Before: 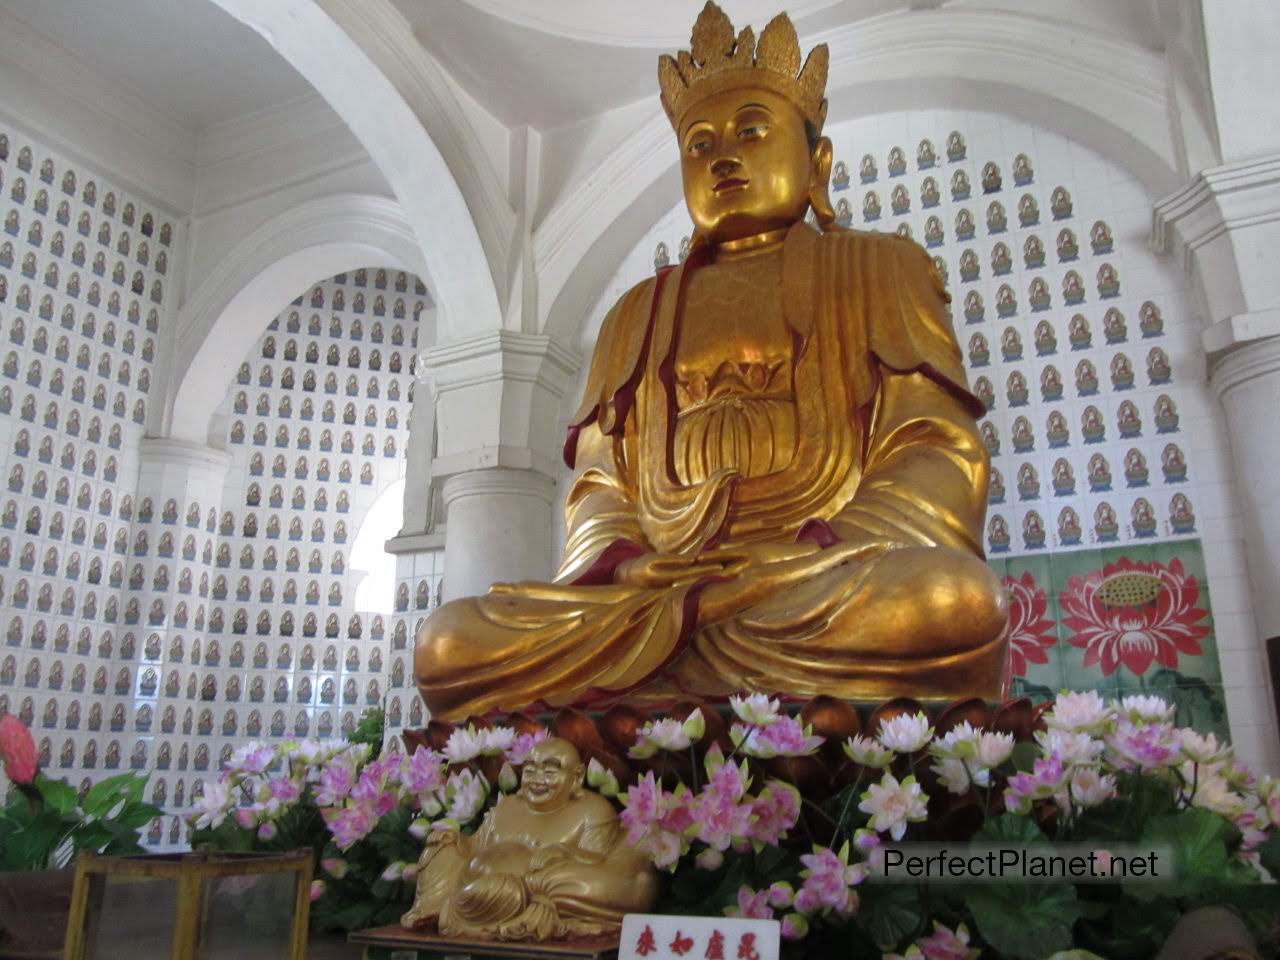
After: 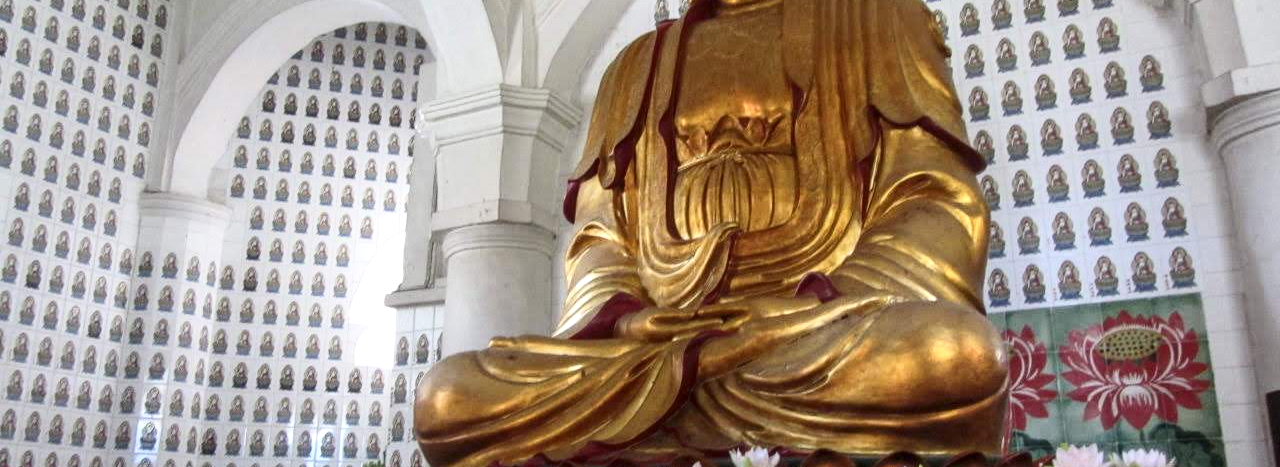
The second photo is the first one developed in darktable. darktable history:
contrast brightness saturation: contrast 0.242, brightness 0.087
local contrast: on, module defaults
crop and rotate: top 25.719%, bottom 25.585%
